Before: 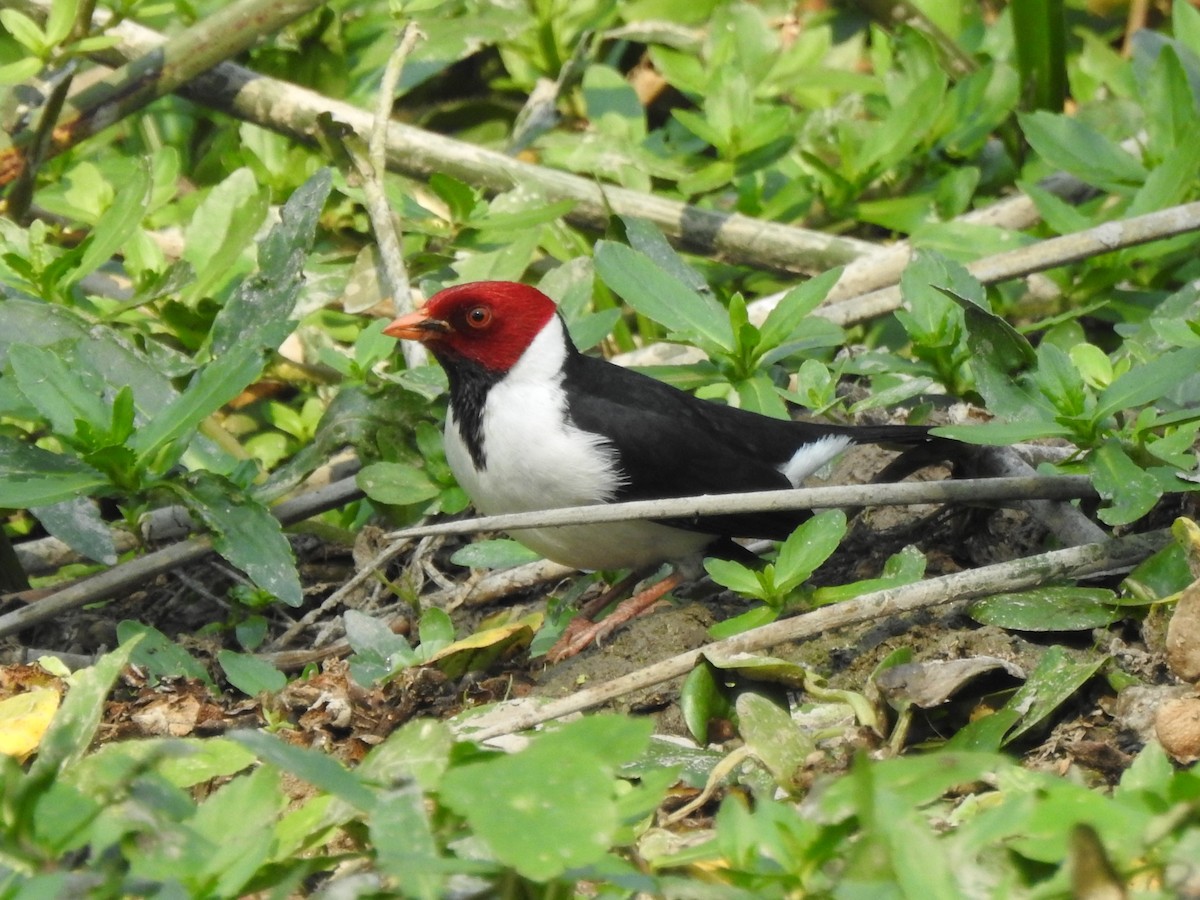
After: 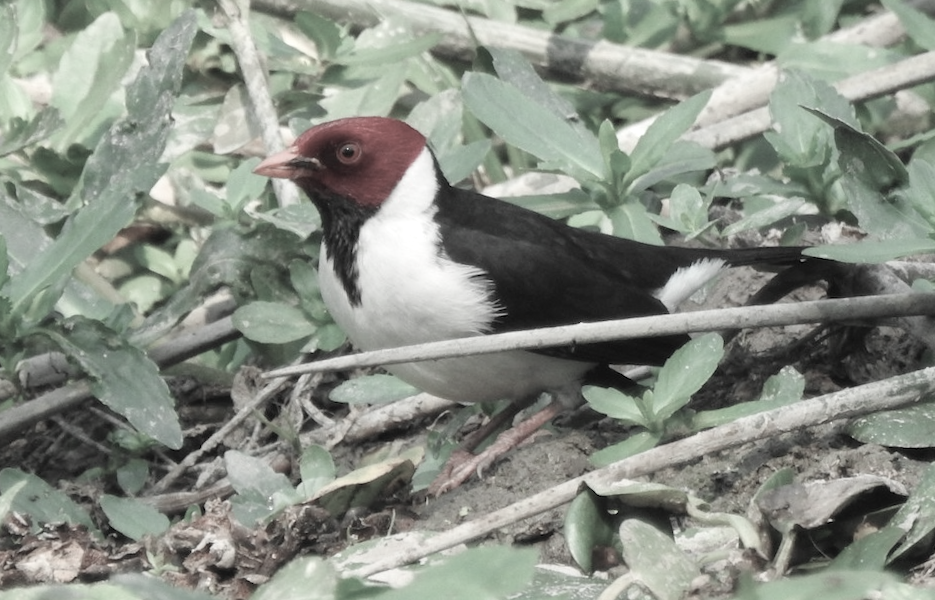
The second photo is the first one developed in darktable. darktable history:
crop: left 9.712%, top 16.928%, right 10.845%, bottom 12.332%
color contrast: green-magenta contrast 0.3, blue-yellow contrast 0.15
contrast brightness saturation: contrast 0.07, brightness 0.08, saturation 0.18
exposure: exposure 0.081 EV, compensate highlight preservation false
white balance: red 1.009, blue 0.985
rotate and perspective: rotation -2°, crop left 0.022, crop right 0.978, crop top 0.049, crop bottom 0.951
